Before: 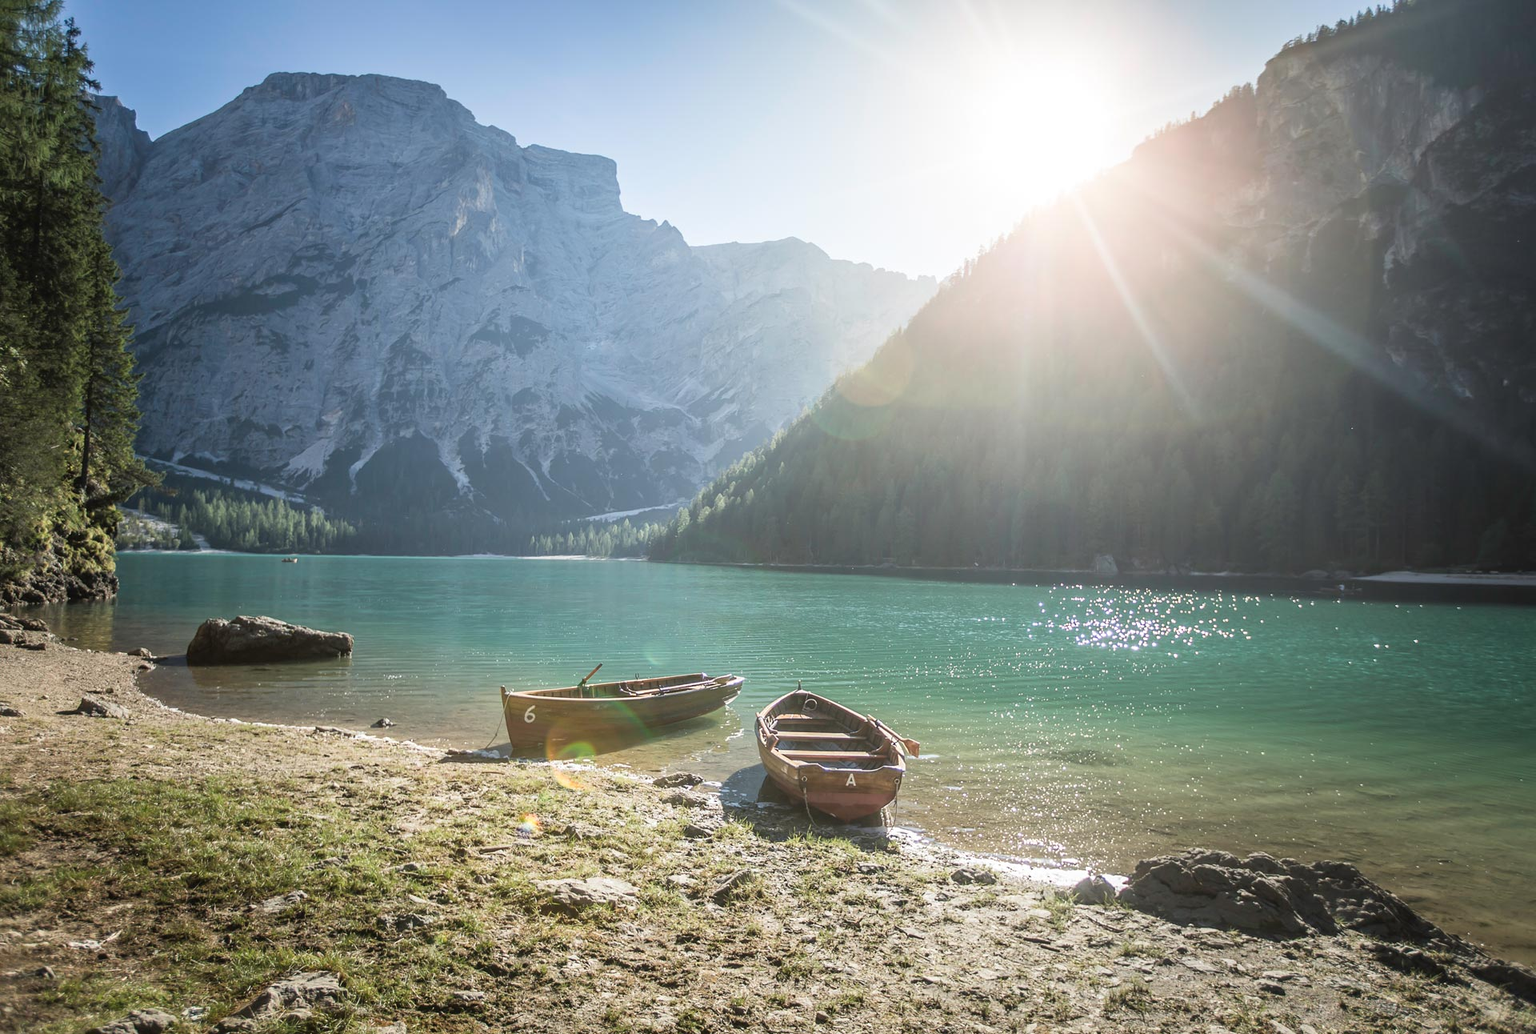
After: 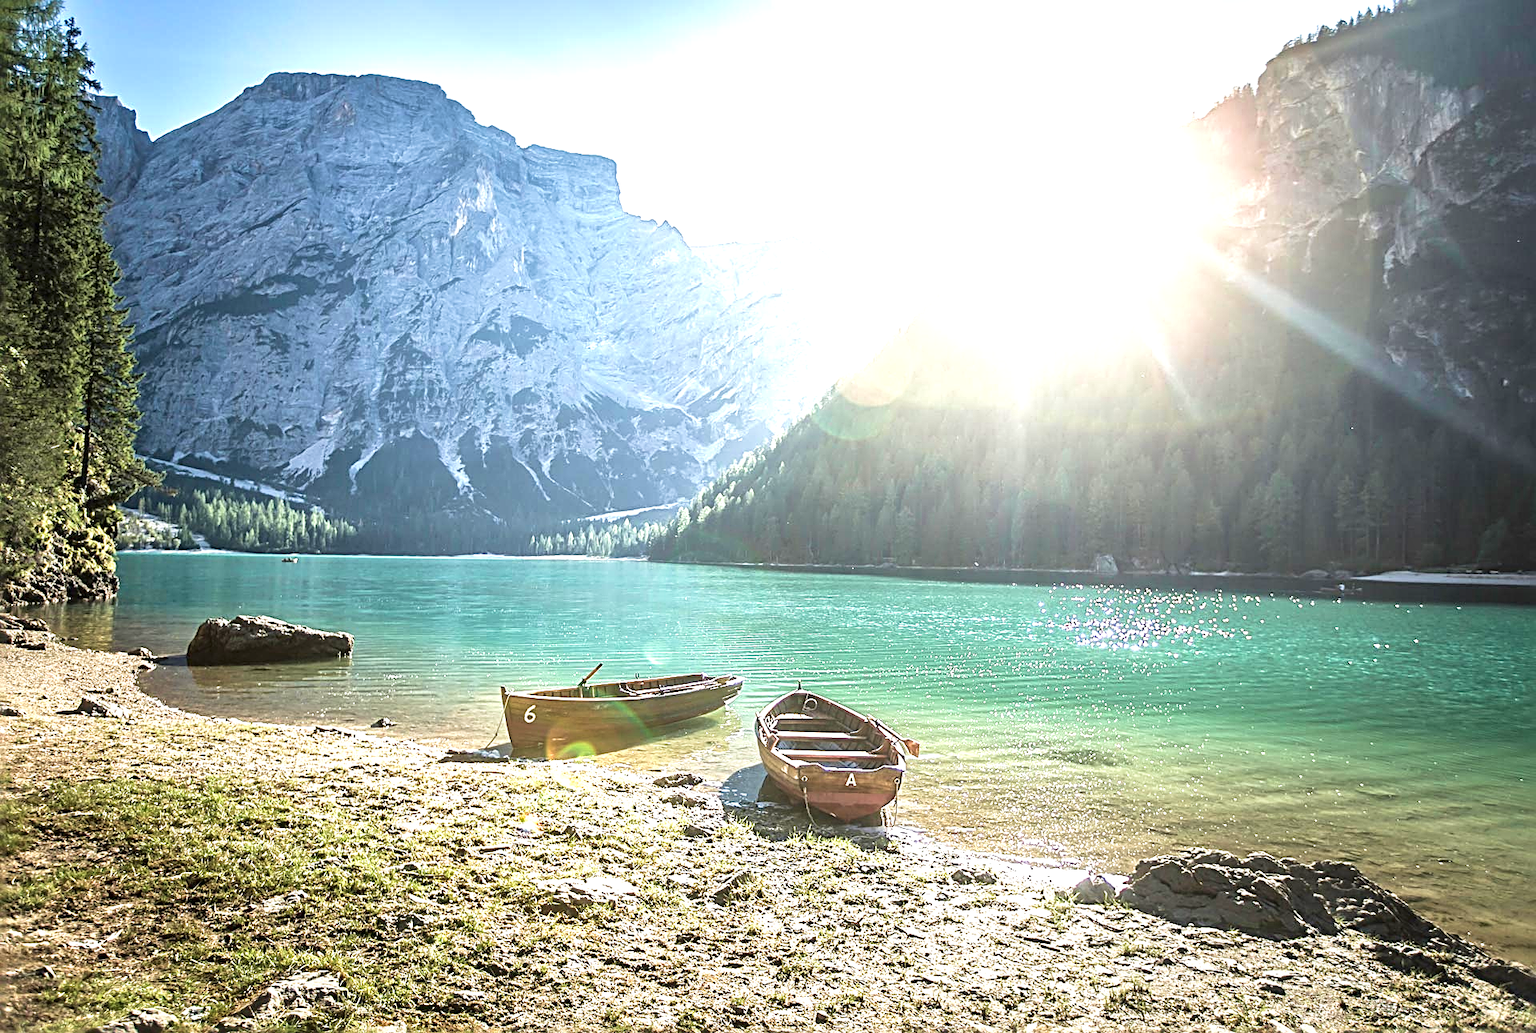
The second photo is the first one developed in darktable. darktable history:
sharpen: radius 3.025, amount 0.757
exposure: exposure 1 EV, compensate highlight preservation false
velvia: on, module defaults
local contrast: mode bilateral grid, contrast 20, coarseness 50, detail 159%, midtone range 0.2
